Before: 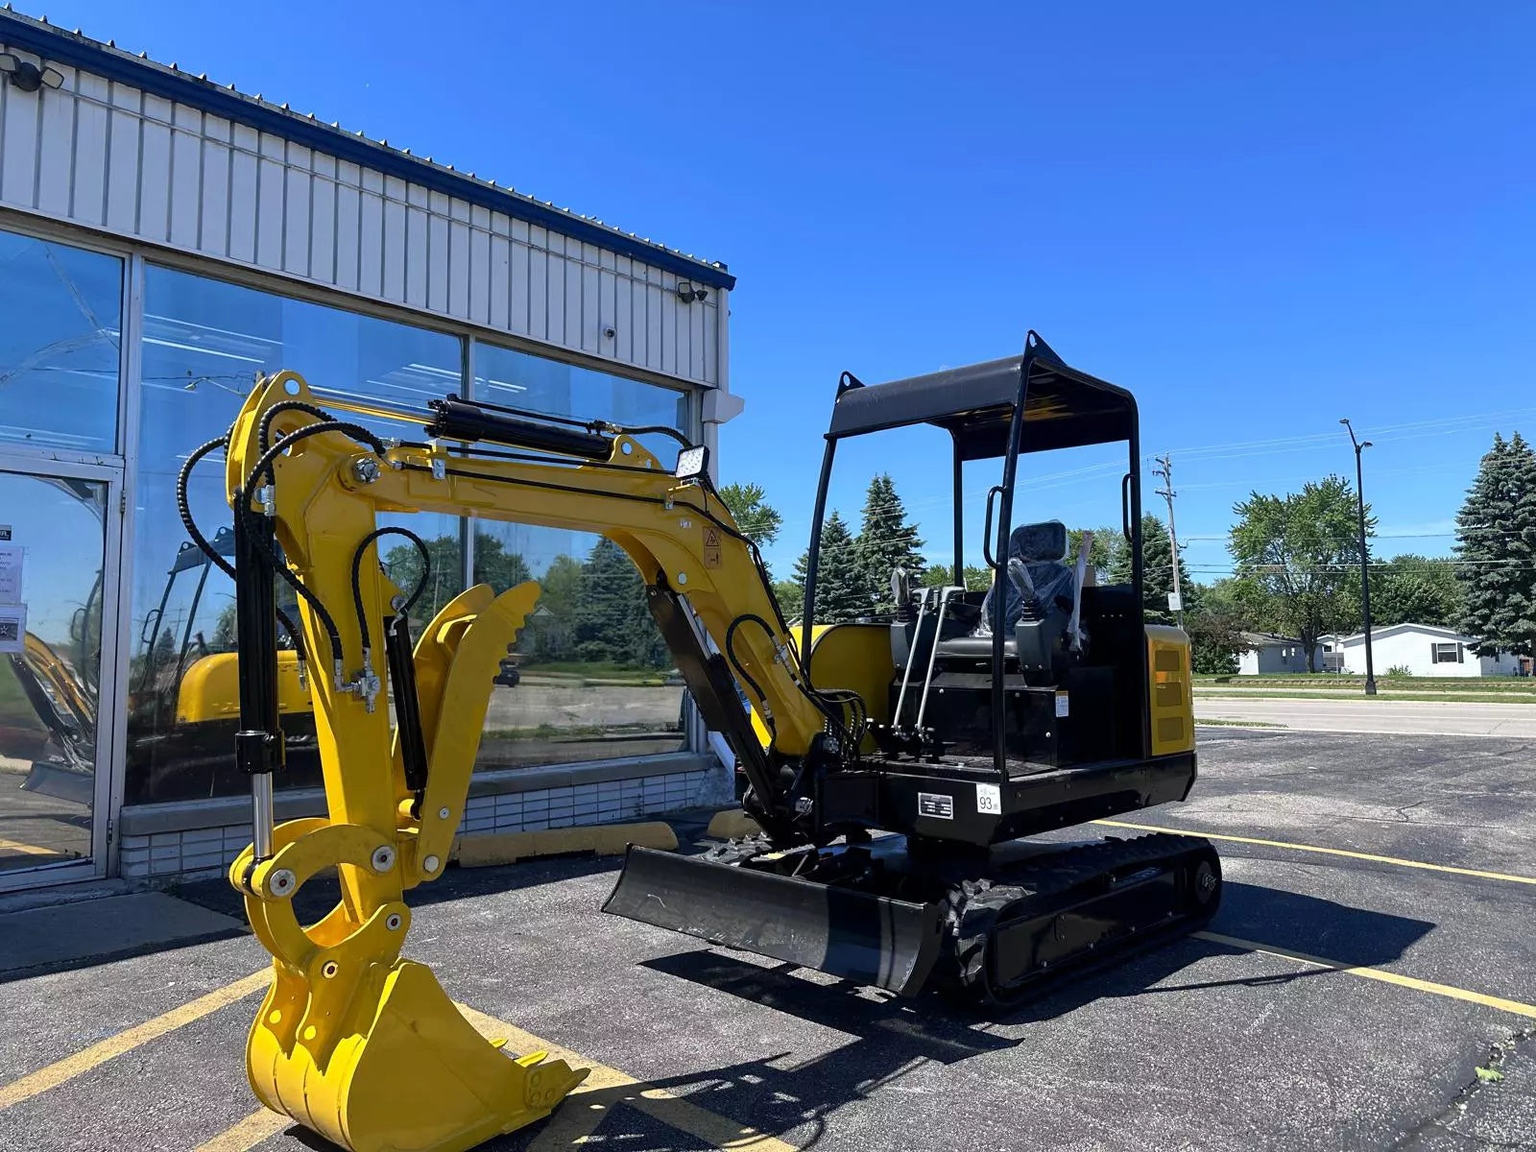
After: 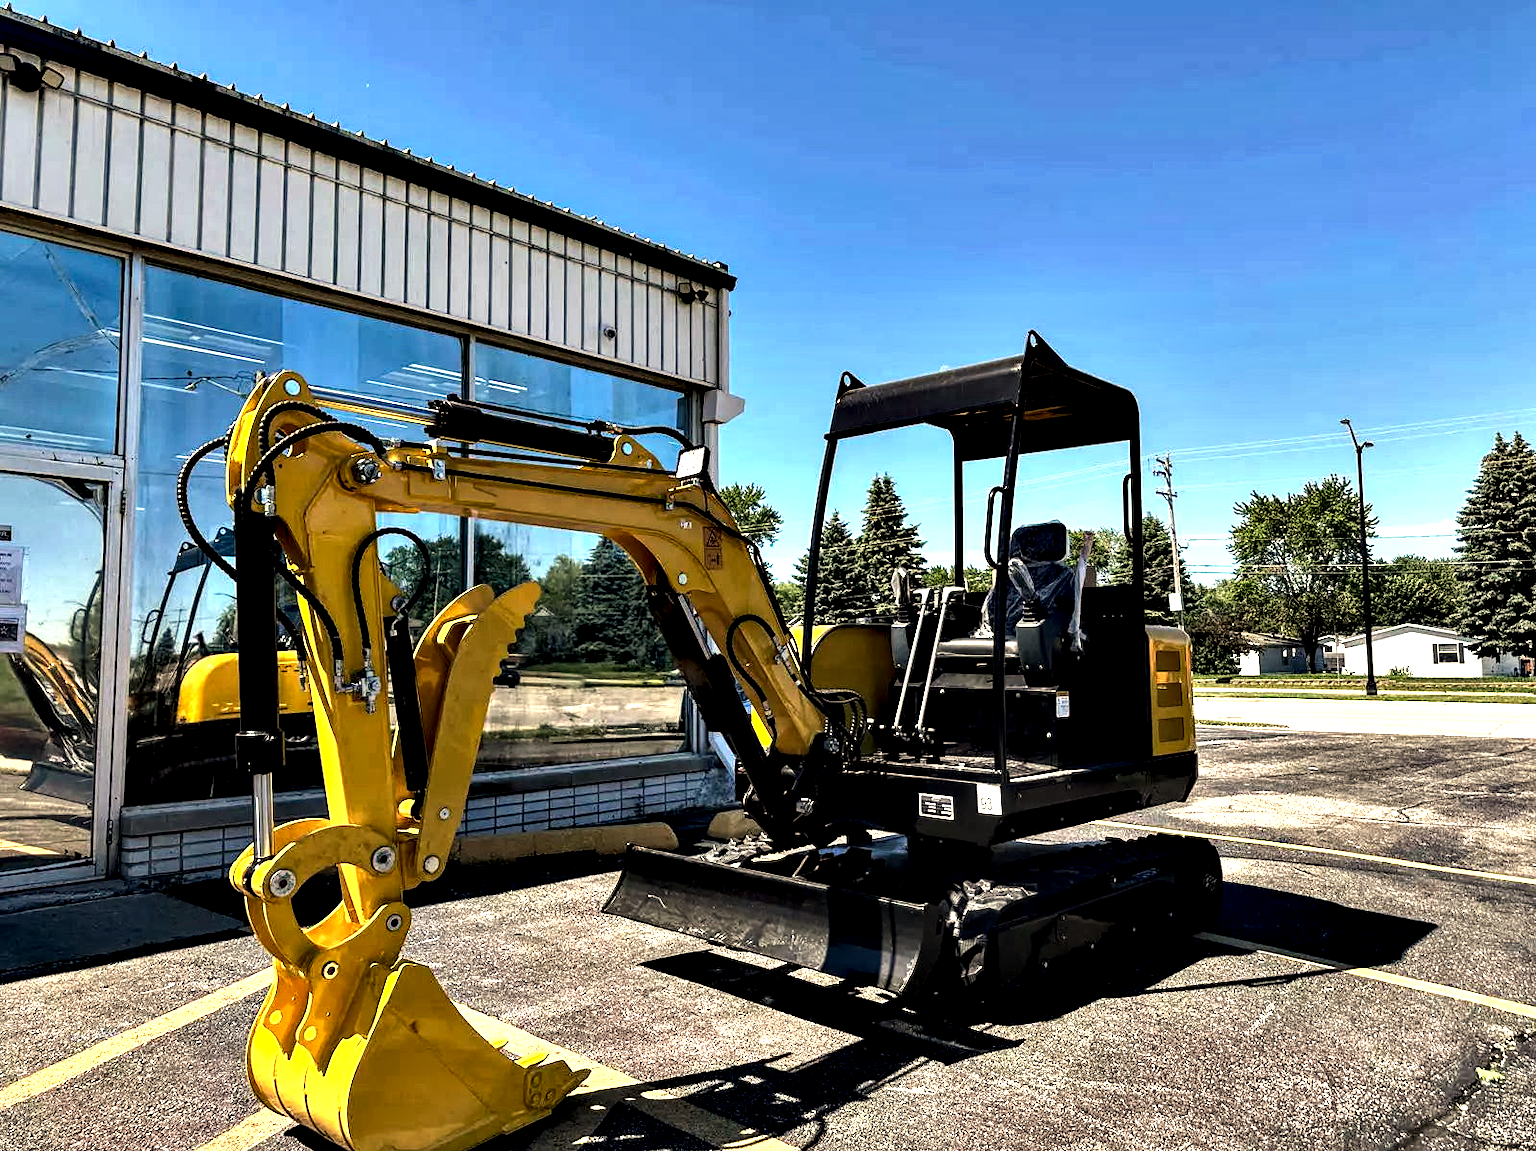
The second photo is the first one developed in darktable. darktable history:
contrast equalizer: octaves 7, y [[0.627 ×6], [0.563 ×6], [0 ×6], [0 ×6], [0 ×6]]
white balance: red 1.123, blue 0.83
tone equalizer: -8 EV -0.75 EV, -7 EV -0.7 EV, -6 EV -0.6 EV, -5 EV -0.4 EV, -3 EV 0.4 EV, -2 EV 0.6 EV, -1 EV 0.7 EV, +0 EV 0.75 EV, edges refinement/feathering 500, mask exposure compensation -1.57 EV, preserve details no
local contrast: detail 130%
